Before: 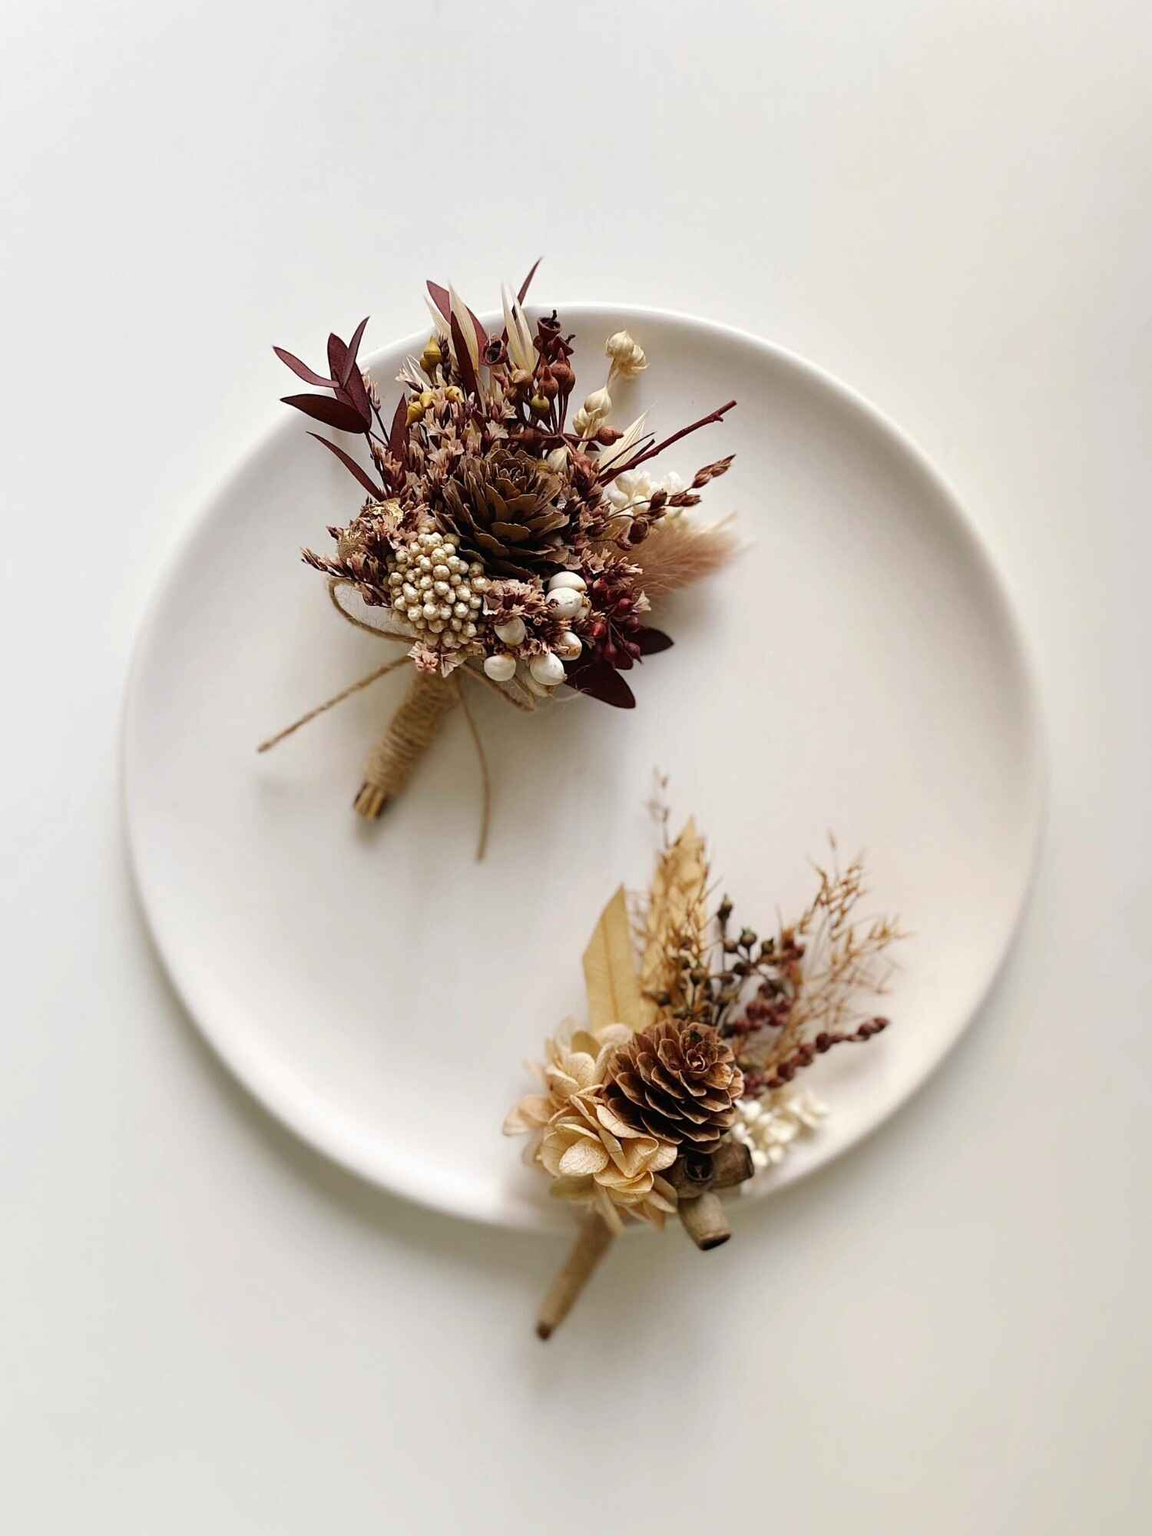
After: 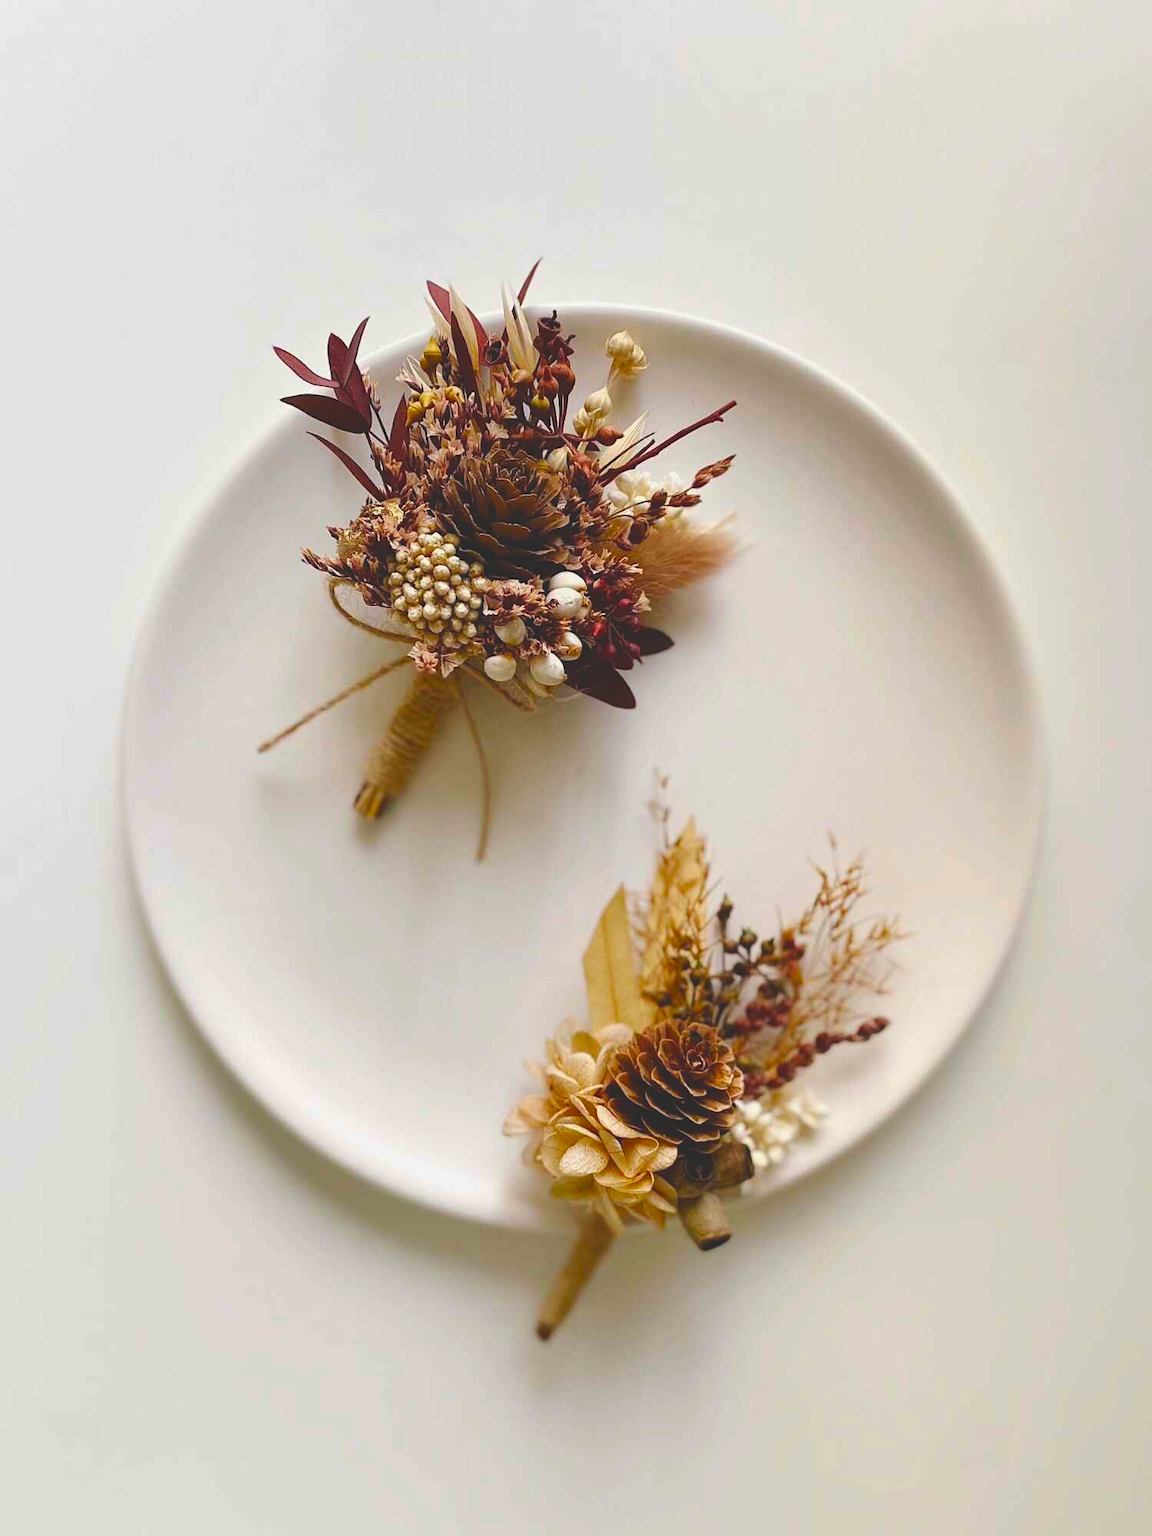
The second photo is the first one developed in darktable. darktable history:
exposure: black level correction -0.025, exposure -0.117 EV, compensate highlight preservation false
color balance rgb: perceptual saturation grading › global saturation 20%, perceptual saturation grading › highlights -25%, perceptual saturation grading › shadows 25%, global vibrance 50%
